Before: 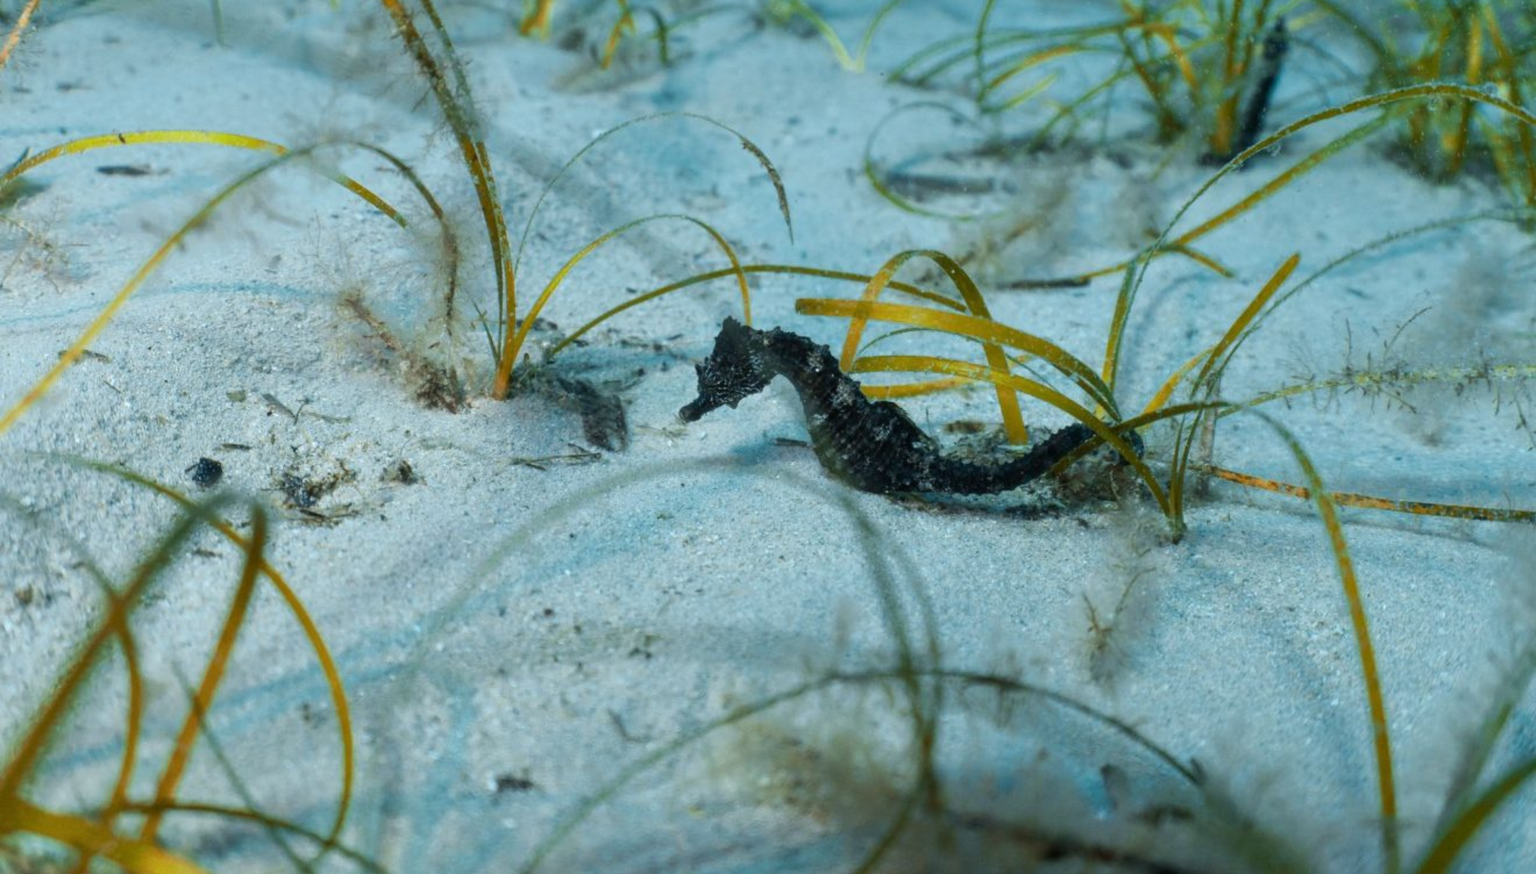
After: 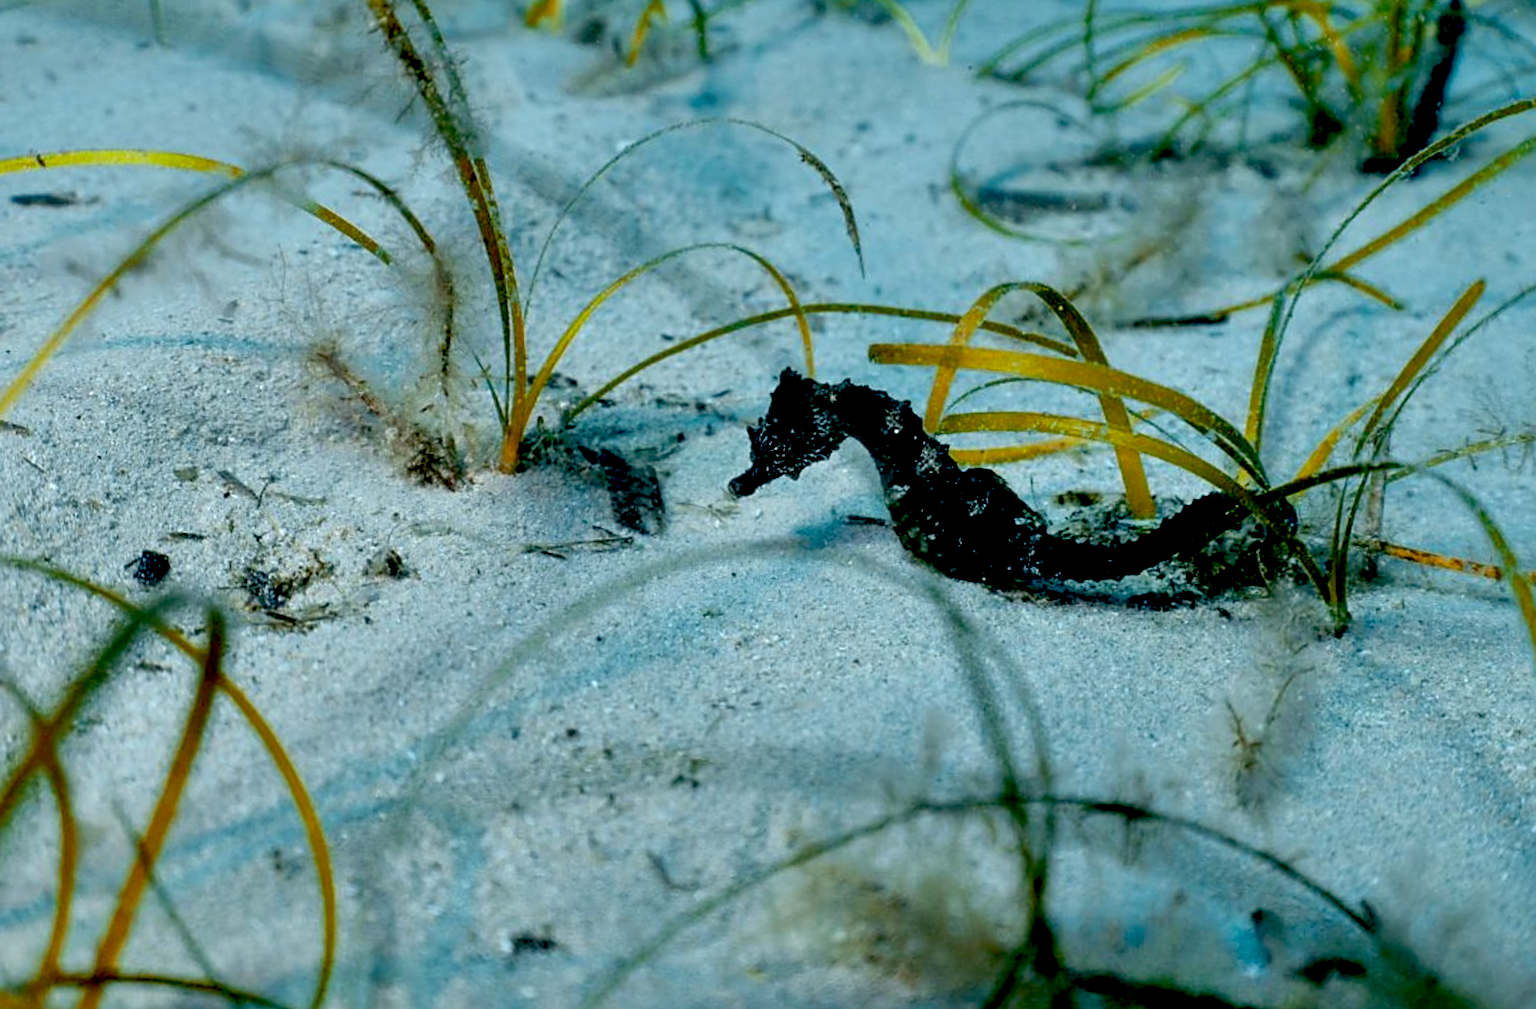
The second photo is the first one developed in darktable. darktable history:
exposure: black level correction 0.048, exposure 0.013 EV, compensate exposure bias true, compensate highlight preservation false
crop and rotate: angle 0.882°, left 4.311%, top 0.752%, right 11.783%, bottom 2.441%
sharpen: on, module defaults
shadows and highlights: shadows 60.58, soften with gaussian
